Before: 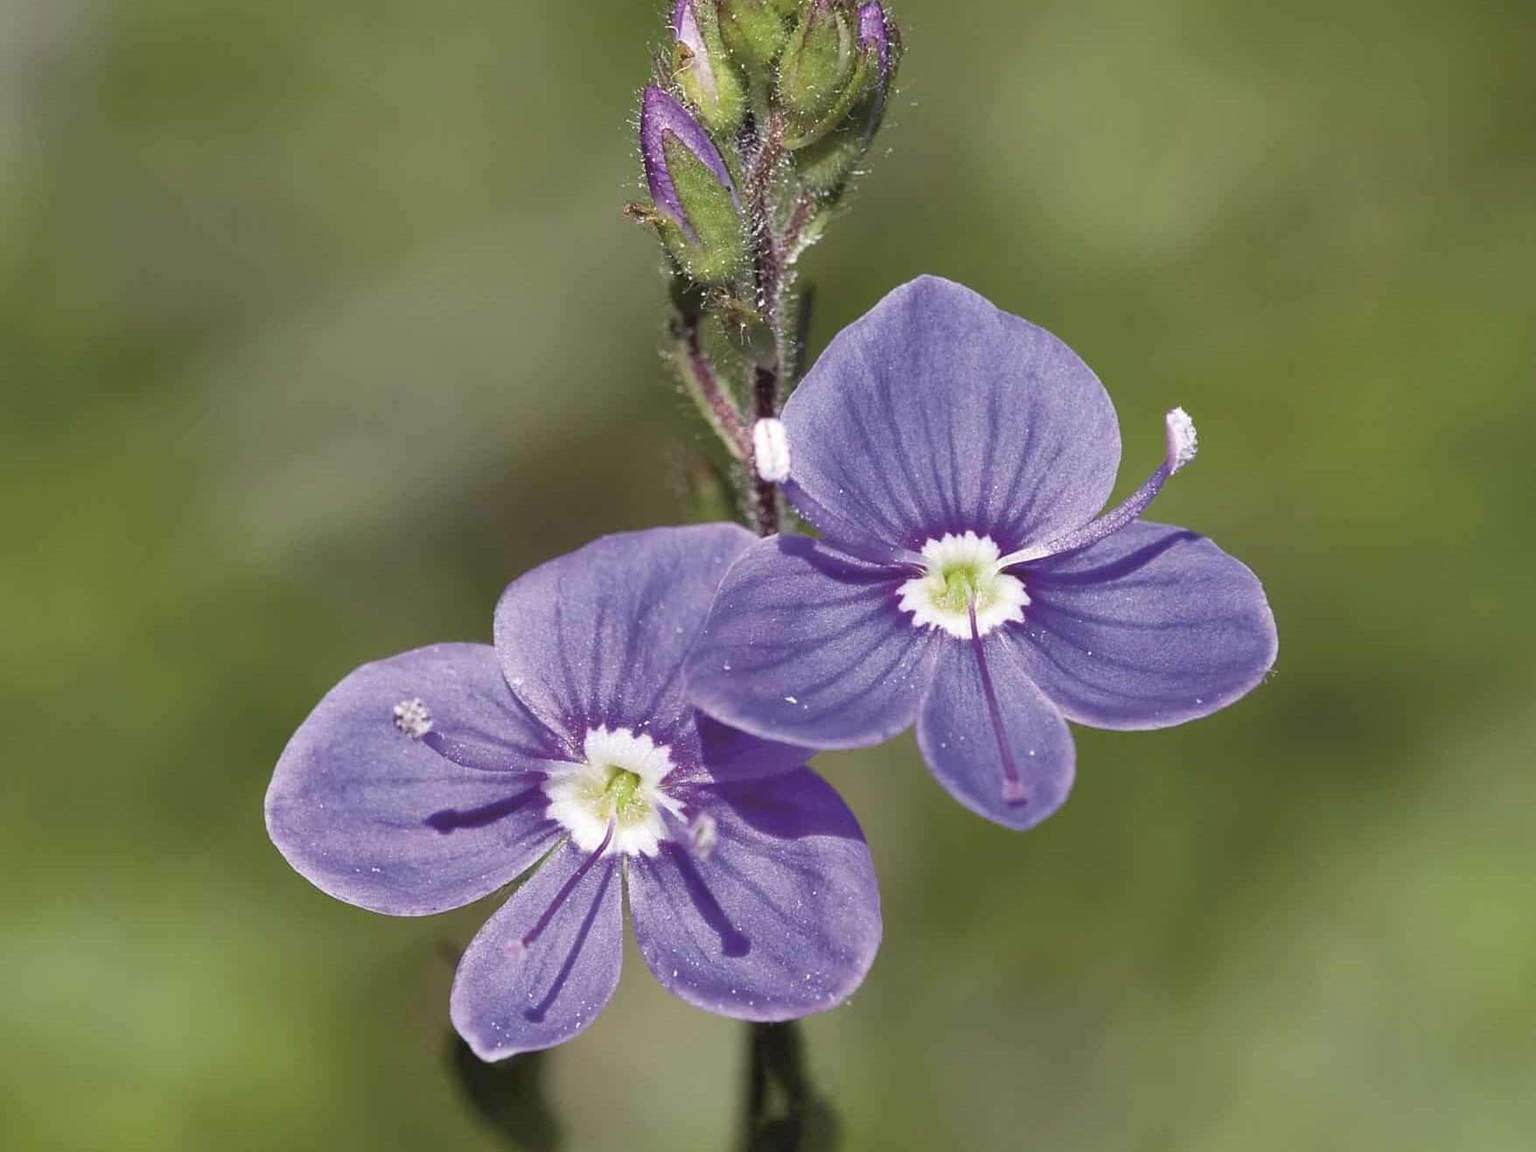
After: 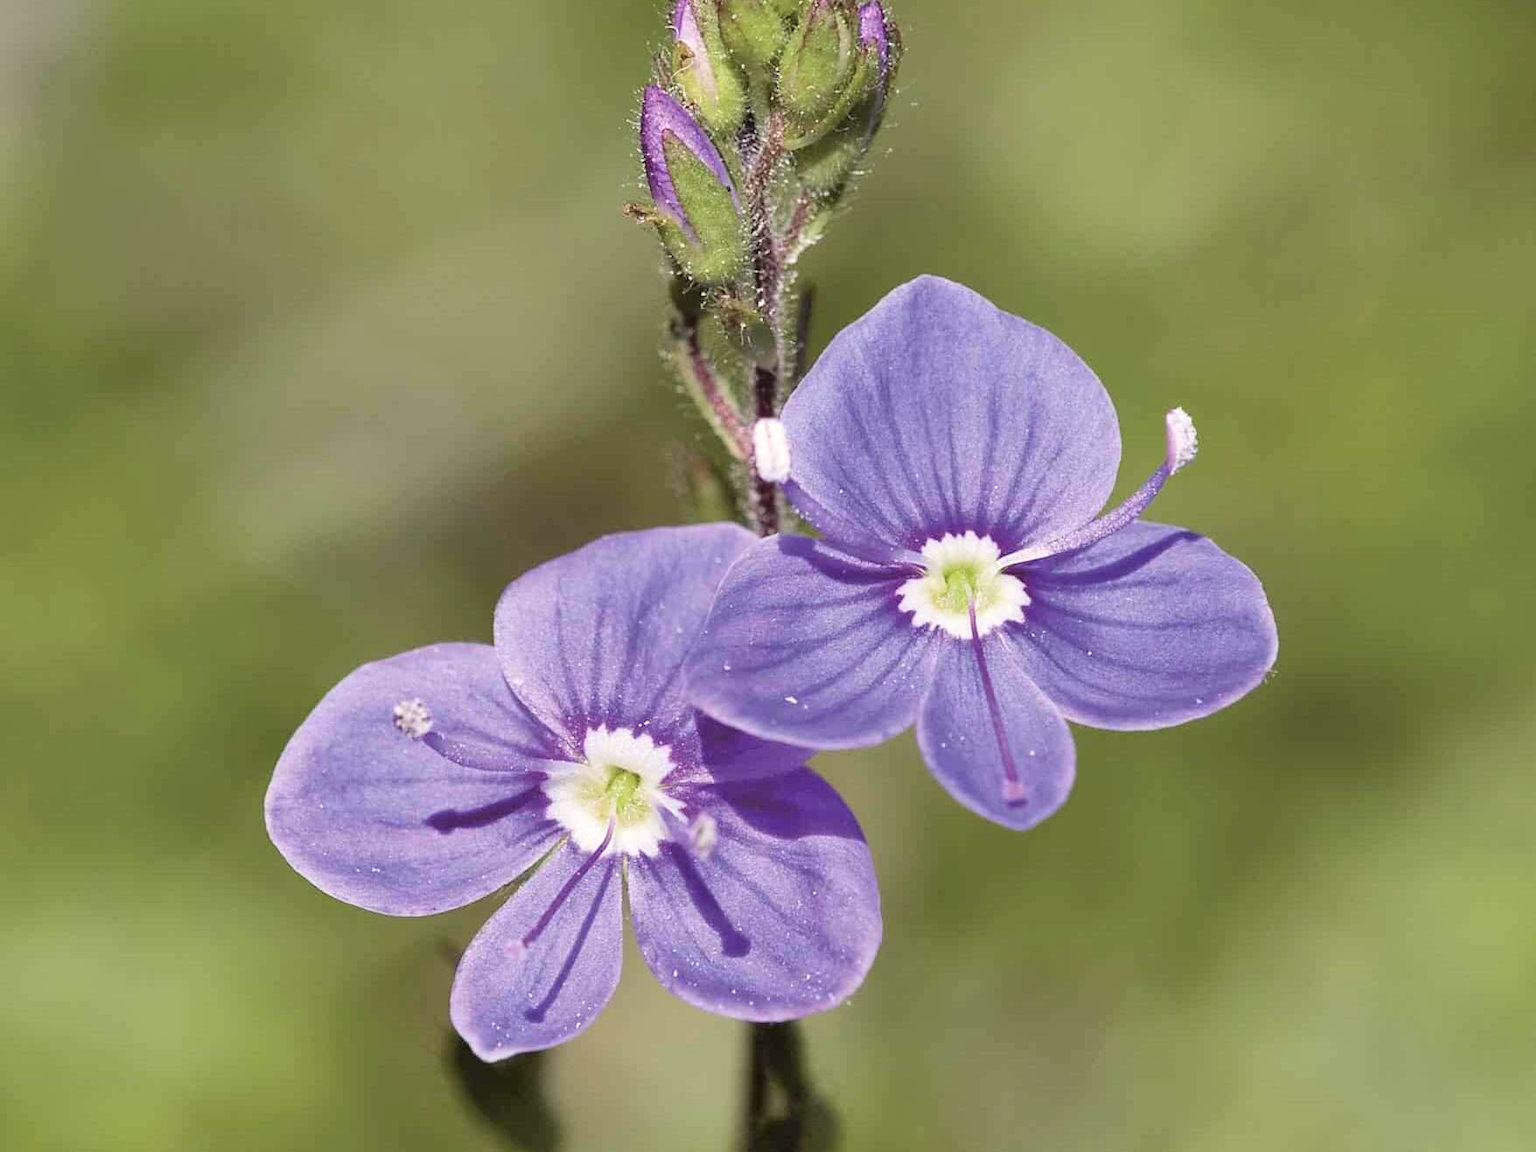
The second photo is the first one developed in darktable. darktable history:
tone curve: curves: ch0 [(0, 0.01) (0.052, 0.045) (0.136, 0.133) (0.29, 0.332) (0.453, 0.531) (0.676, 0.751) (0.89, 0.919) (1, 1)]; ch1 [(0, 0) (0.094, 0.081) (0.285, 0.299) (0.385, 0.403) (0.446, 0.443) (0.495, 0.496) (0.544, 0.552) (0.589, 0.612) (0.722, 0.728) (1, 1)]; ch2 [(0, 0) (0.257, 0.217) (0.43, 0.421) (0.498, 0.507) (0.531, 0.544) (0.56, 0.579) (0.625, 0.642) (1, 1)], color space Lab, independent channels, preserve colors none
